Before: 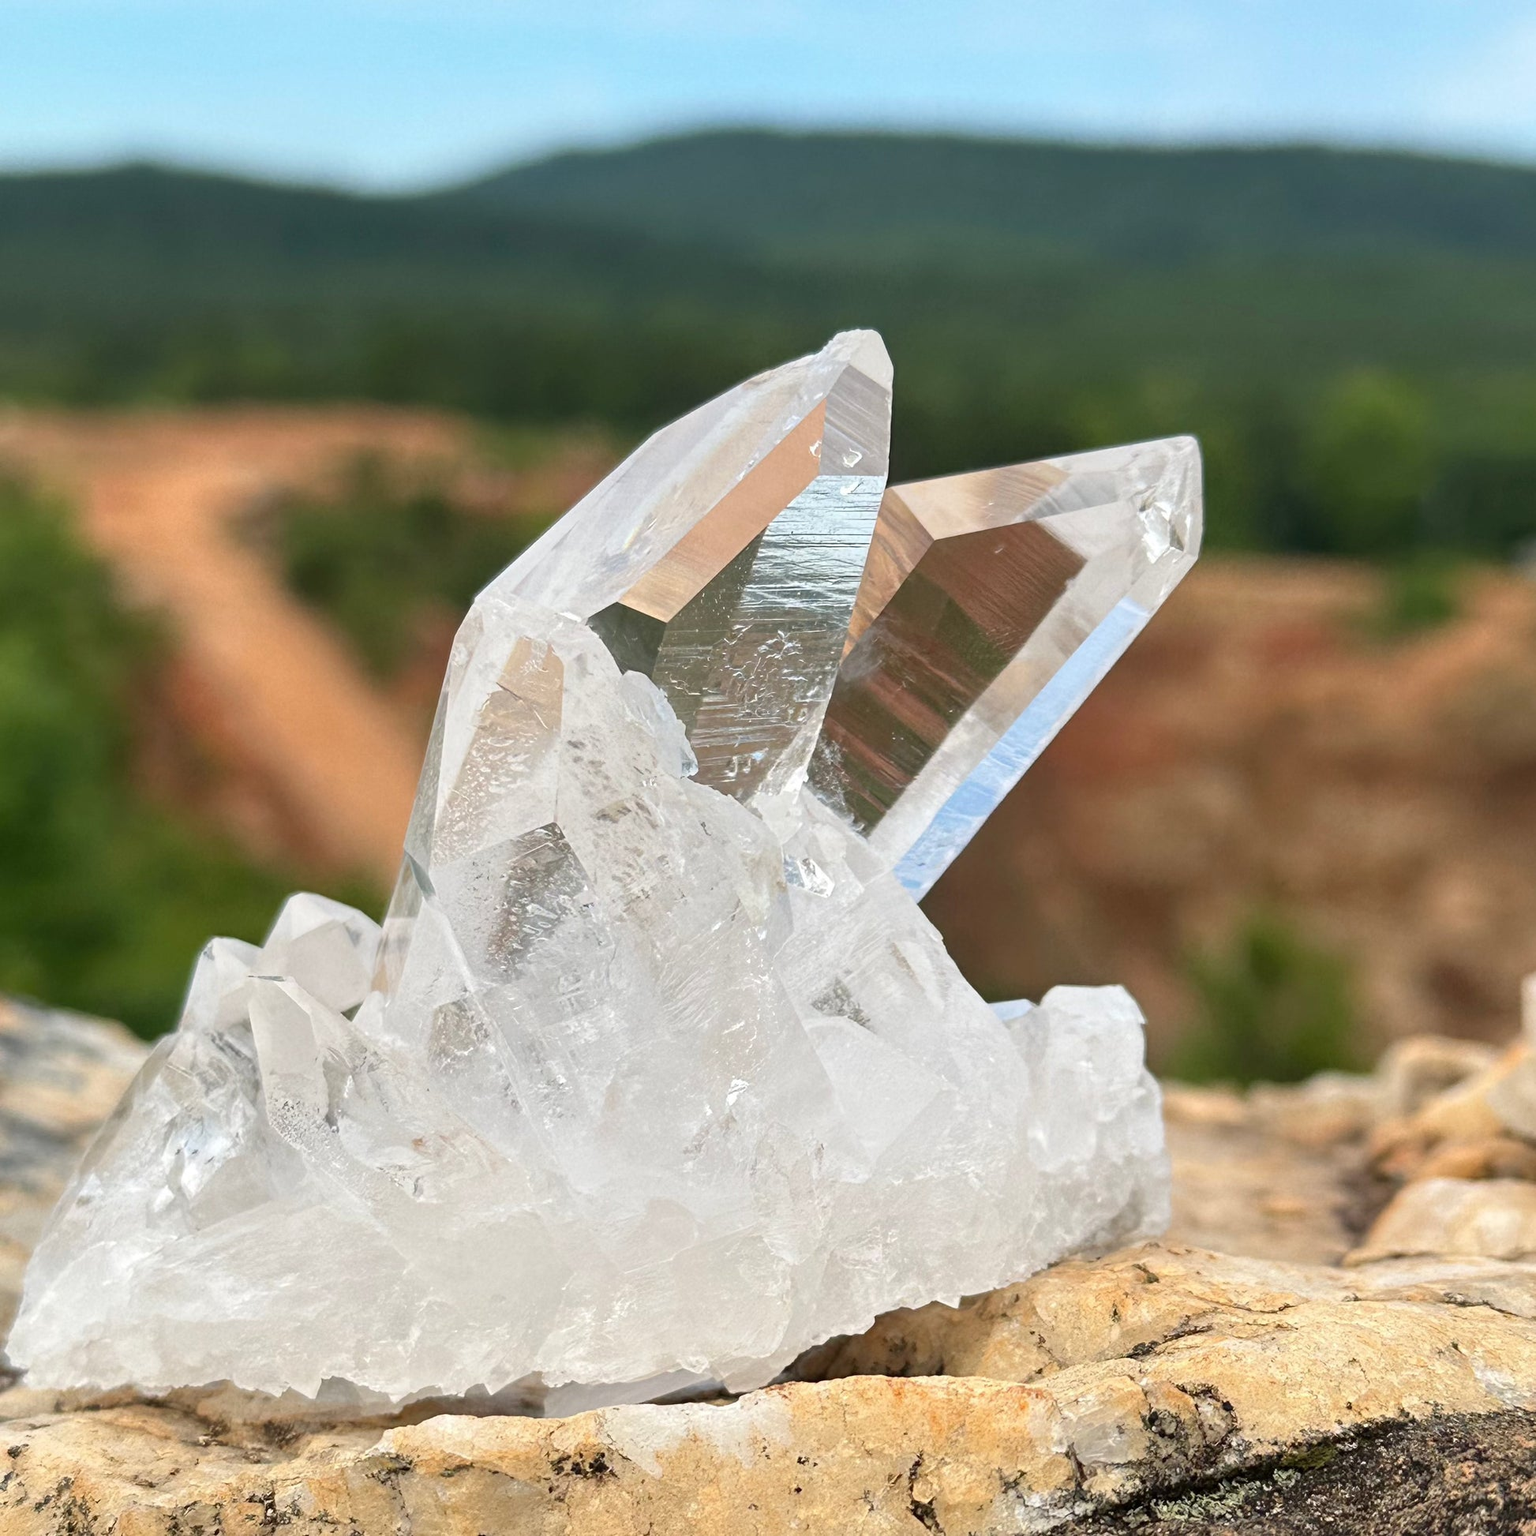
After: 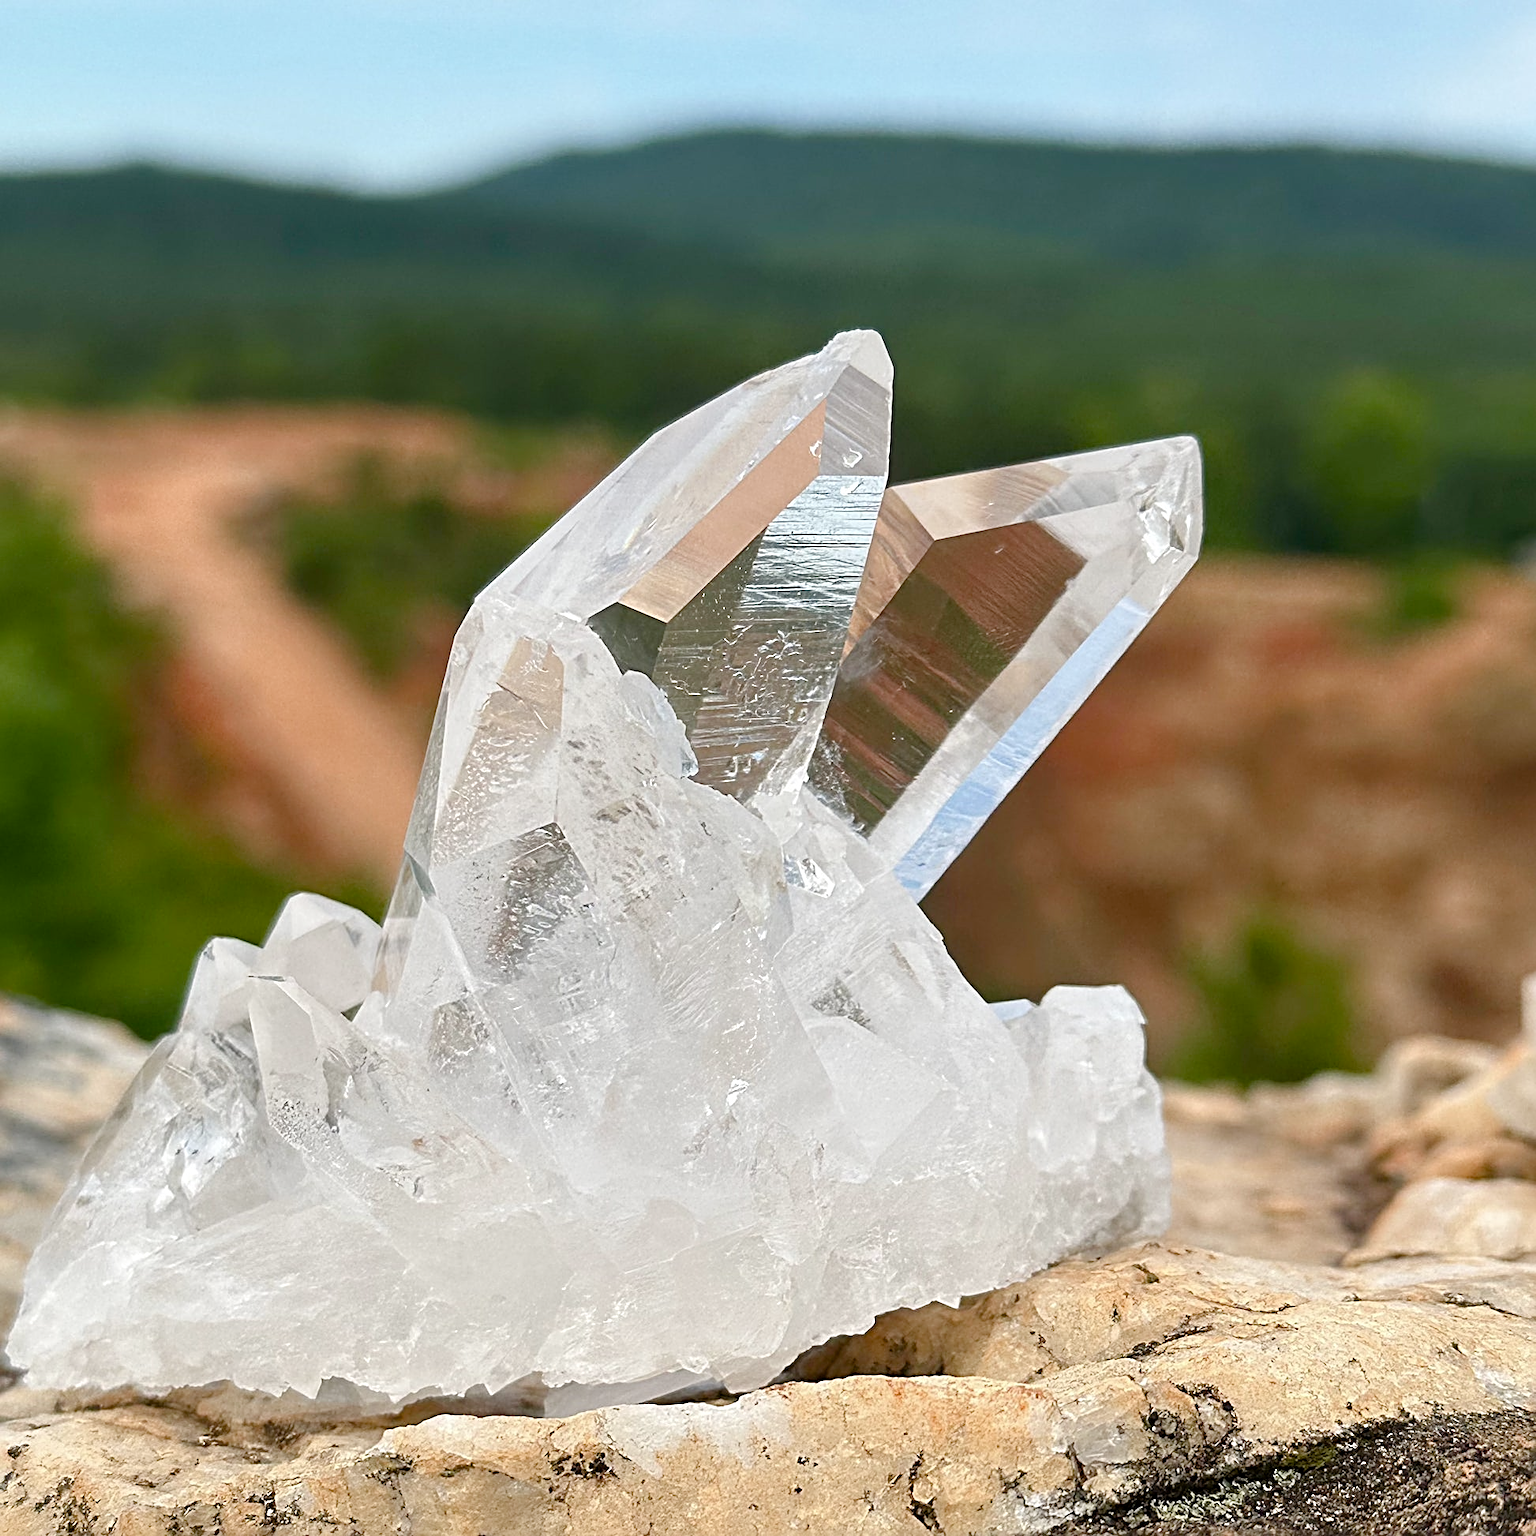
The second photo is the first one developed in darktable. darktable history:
sharpen: radius 2.676, amount 0.669
color balance rgb: perceptual saturation grading › global saturation 20%, perceptual saturation grading › highlights -50%, perceptual saturation grading › shadows 30%
white balance: red 1, blue 1
